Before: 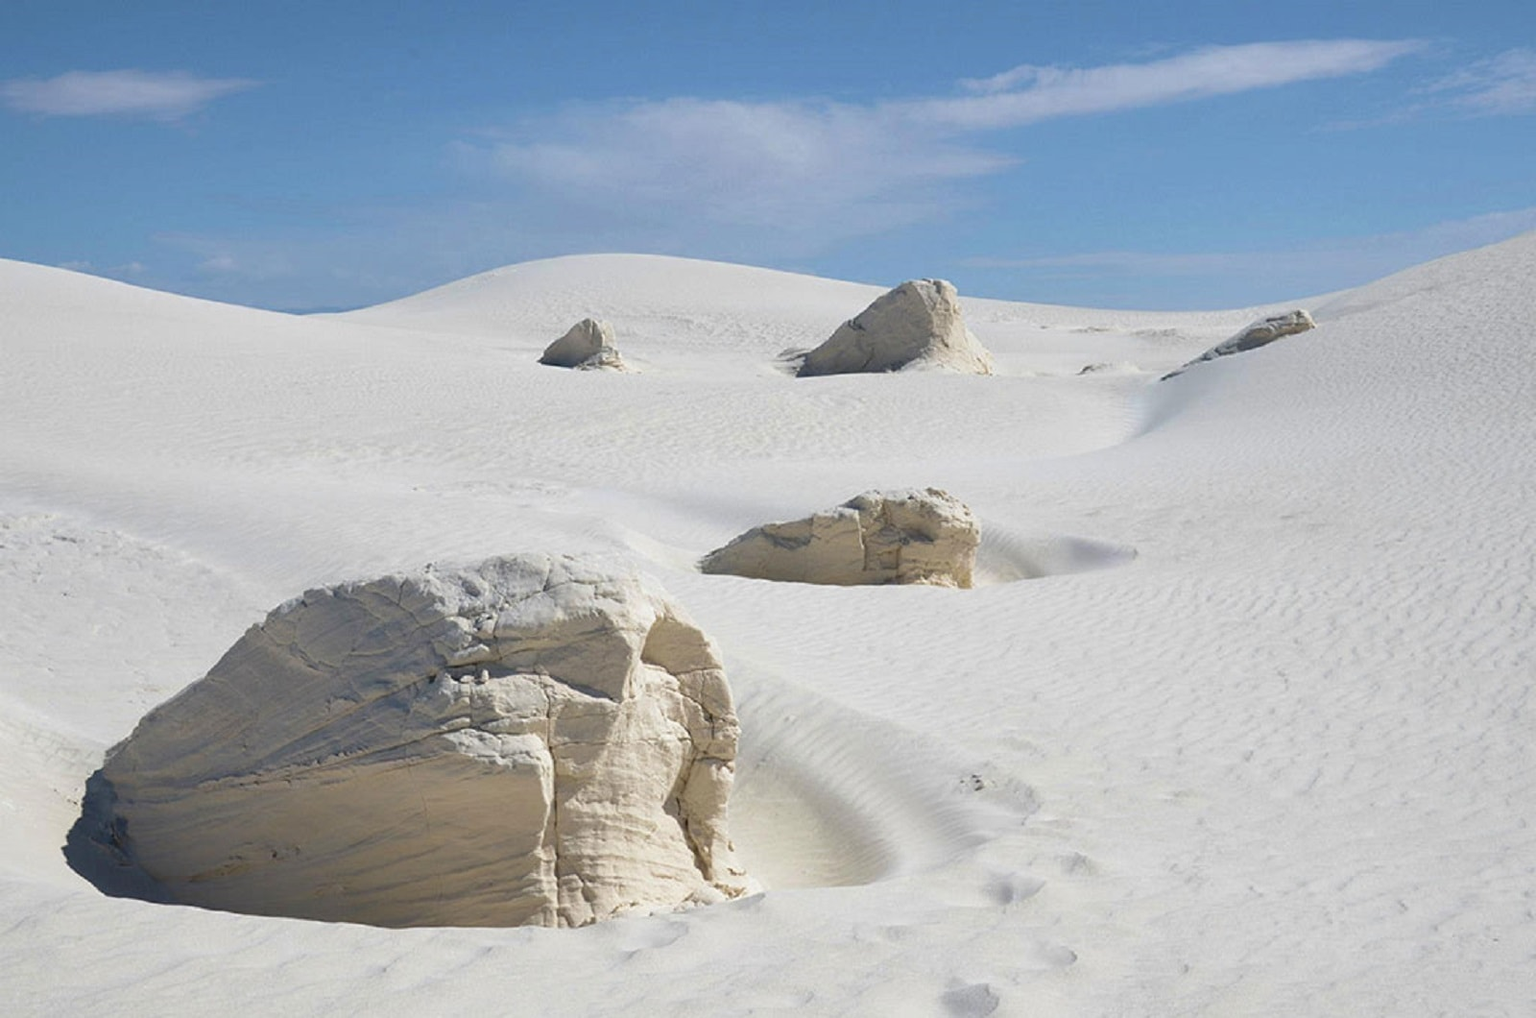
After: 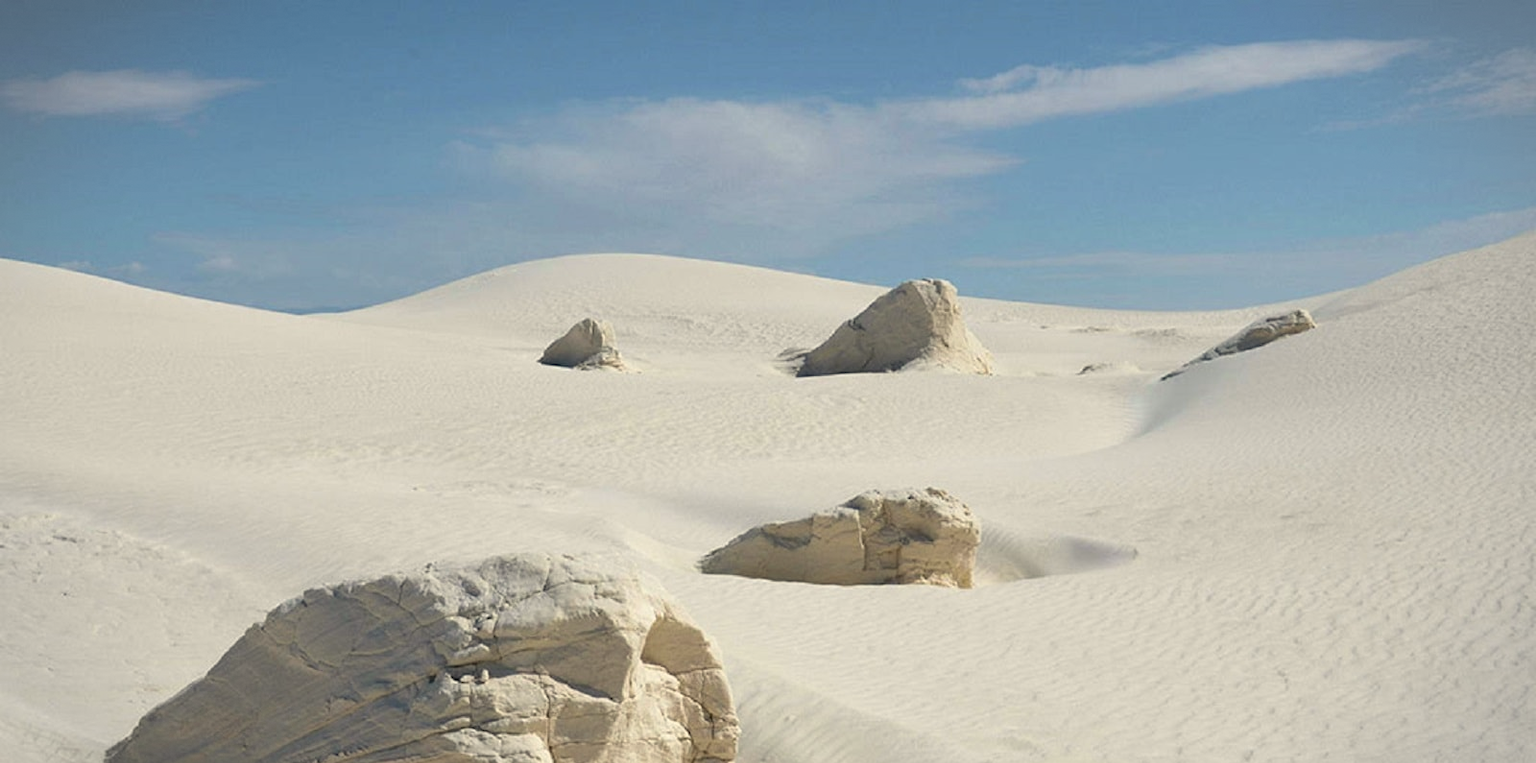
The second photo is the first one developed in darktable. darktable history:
vignetting: fall-off start 91%, fall-off radius 39.39%, brightness -0.182, saturation -0.3, width/height ratio 1.219, shape 1.3, dithering 8-bit output, unbound false
white balance: red 1.029, blue 0.92
crop: bottom 24.967%
